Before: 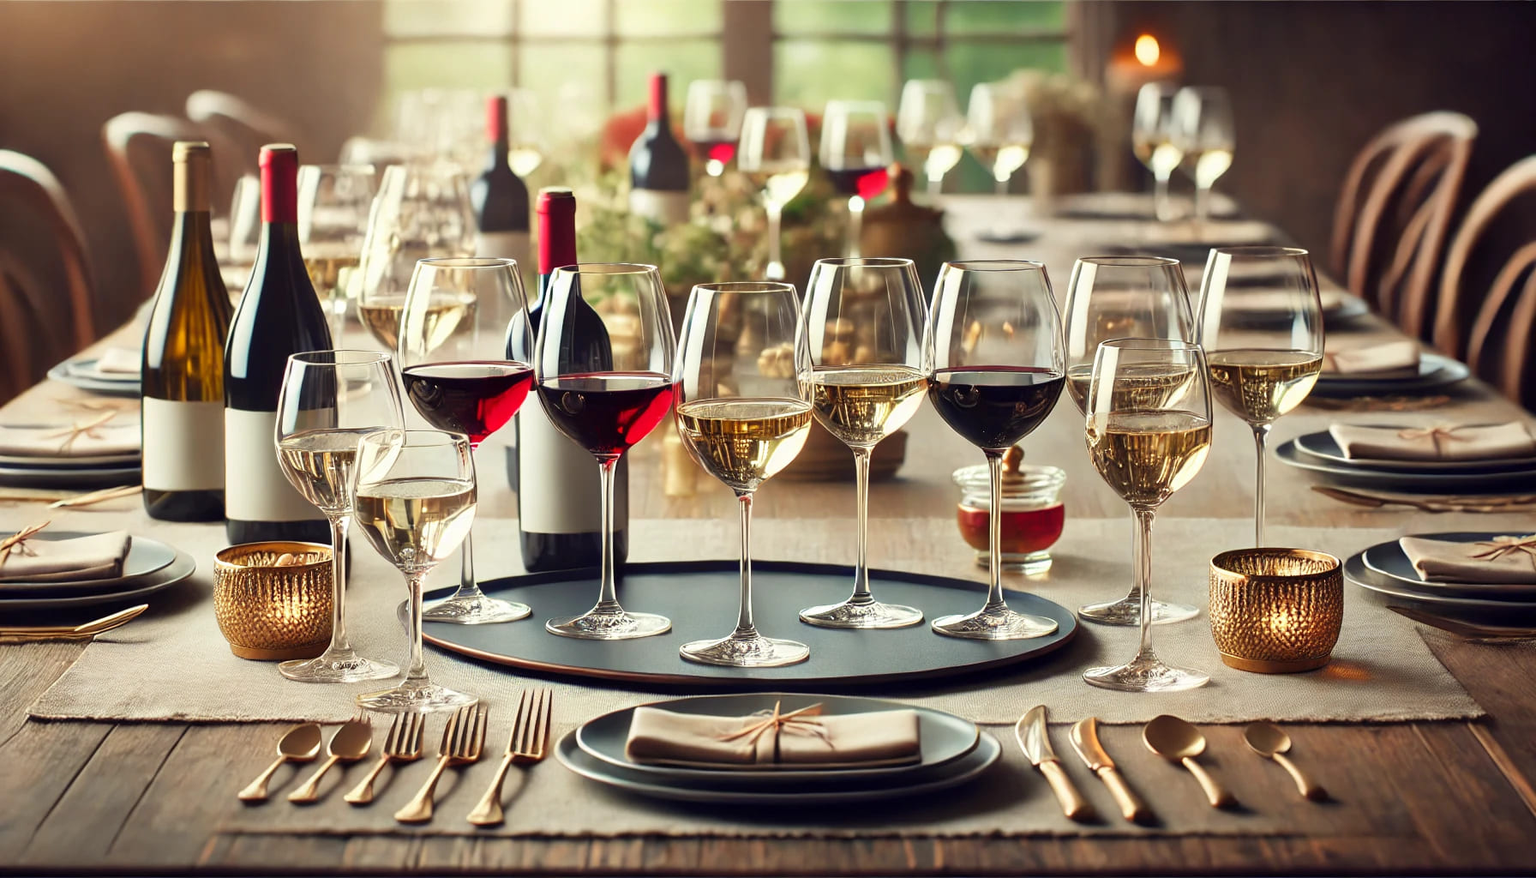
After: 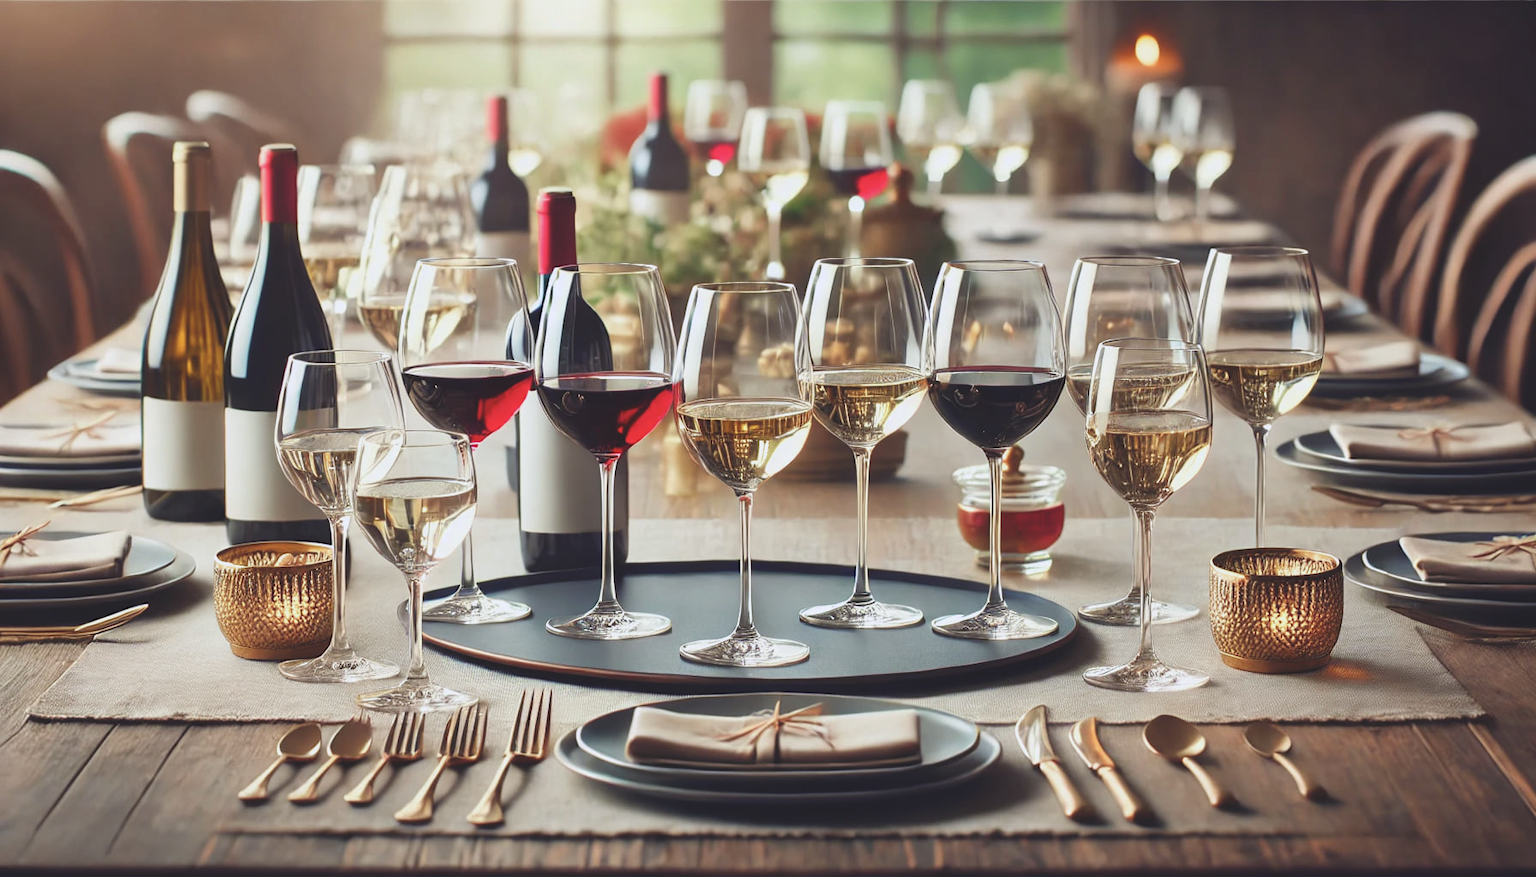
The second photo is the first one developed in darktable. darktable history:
color calibration: illuminant as shot in camera, x 0.358, y 0.373, temperature 4628.91 K
color balance: lift [1.01, 1, 1, 1], gamma [1.097, 1, 1, 1], gain [0.85, 1, 1, 1]
